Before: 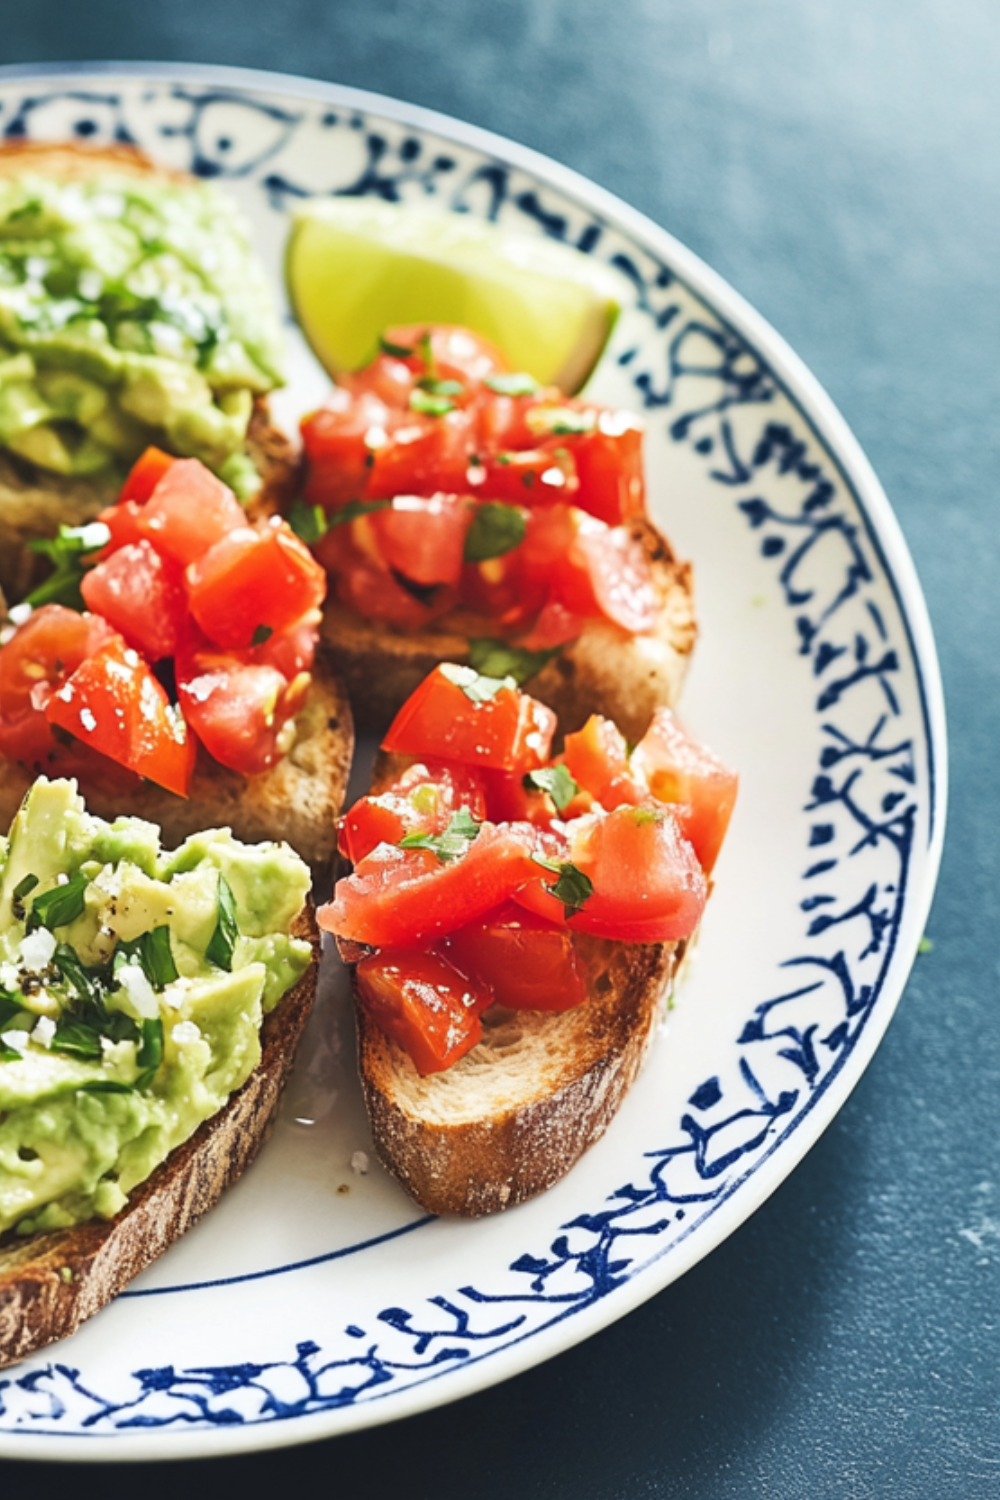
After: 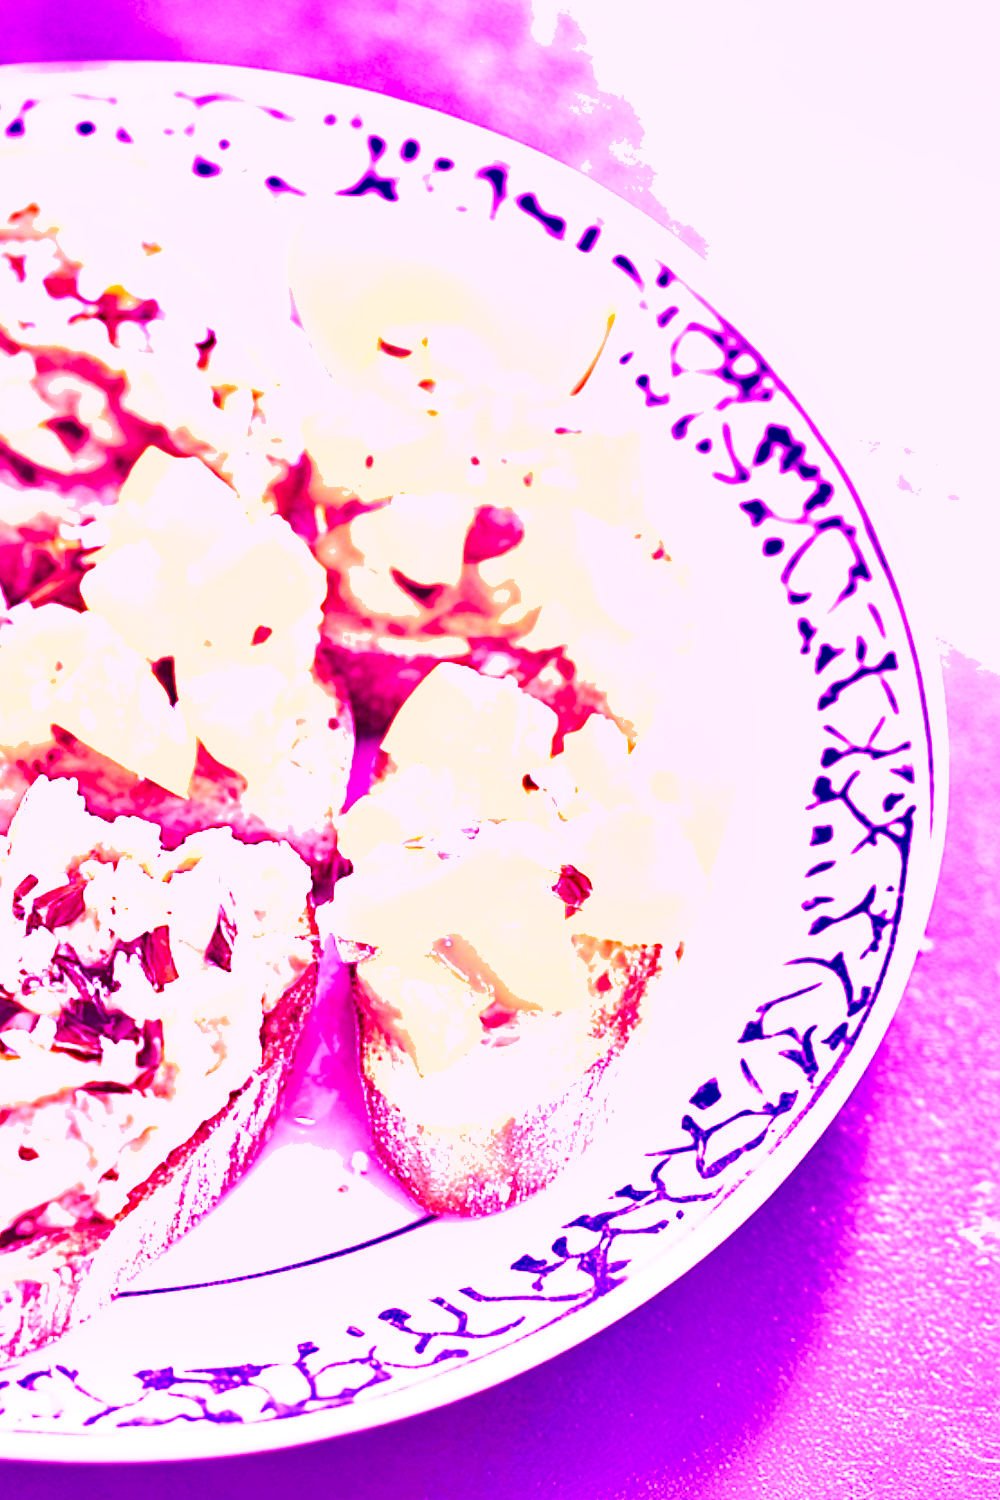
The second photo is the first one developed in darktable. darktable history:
exposure: exposure -2.002 EV, compensate highlight preservation false
white balance: red 8, blue 8
shadows and highlights: soften with gaussian
base curve: curves: ch0 [(0, 0) (0.028, 0.03) (0.121, 0.232) (0.46, 0.748) (0.859, 0.968) (1, 1)], preserve colors none
